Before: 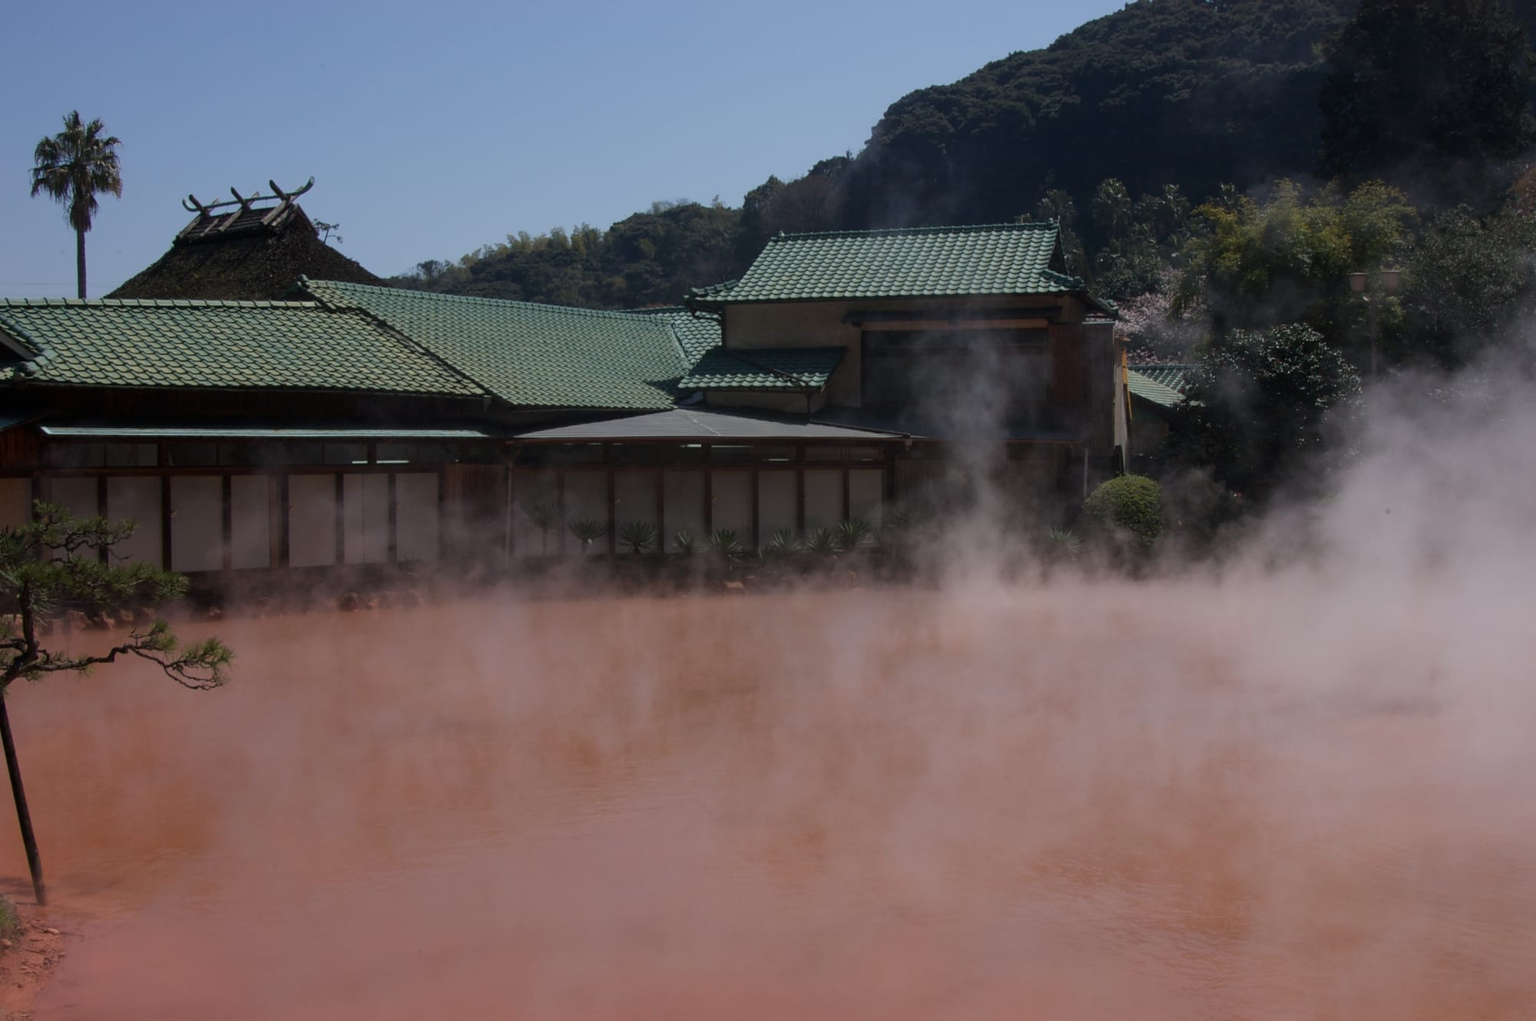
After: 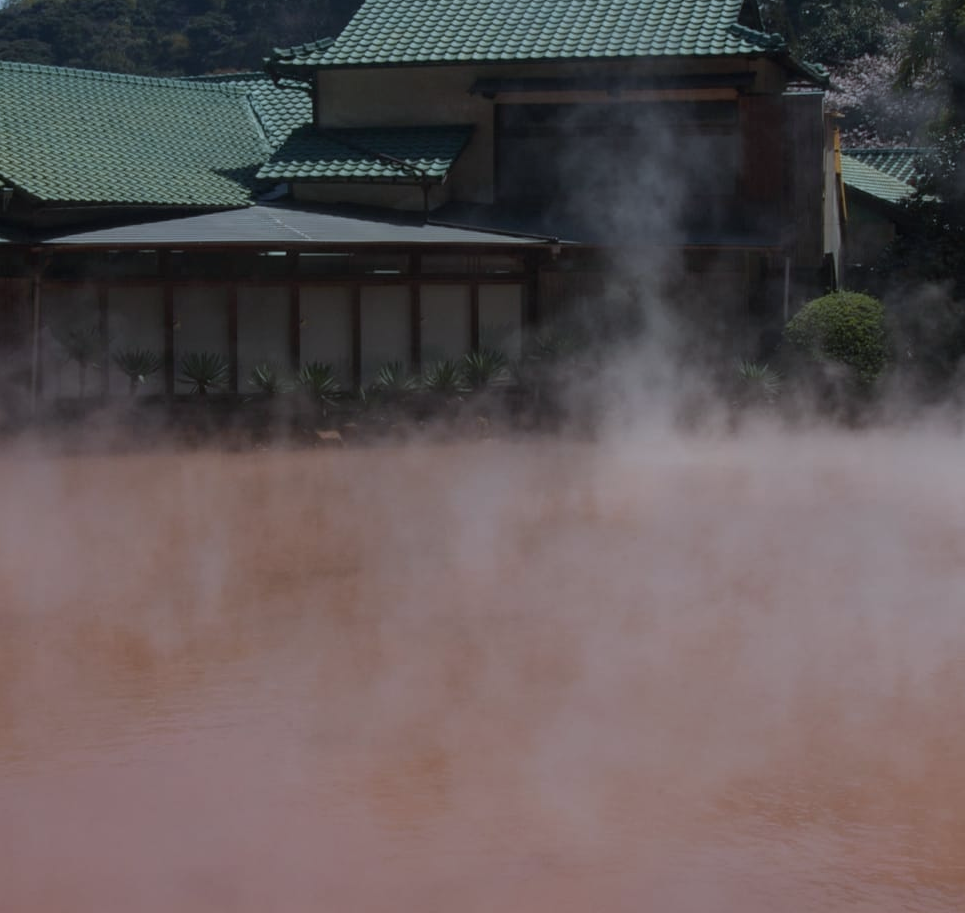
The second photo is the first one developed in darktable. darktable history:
crop: left 31.379%, top 24.658%, right 20.326%, bottom 6.628%
white balance: red 0.925, blue 1.046
